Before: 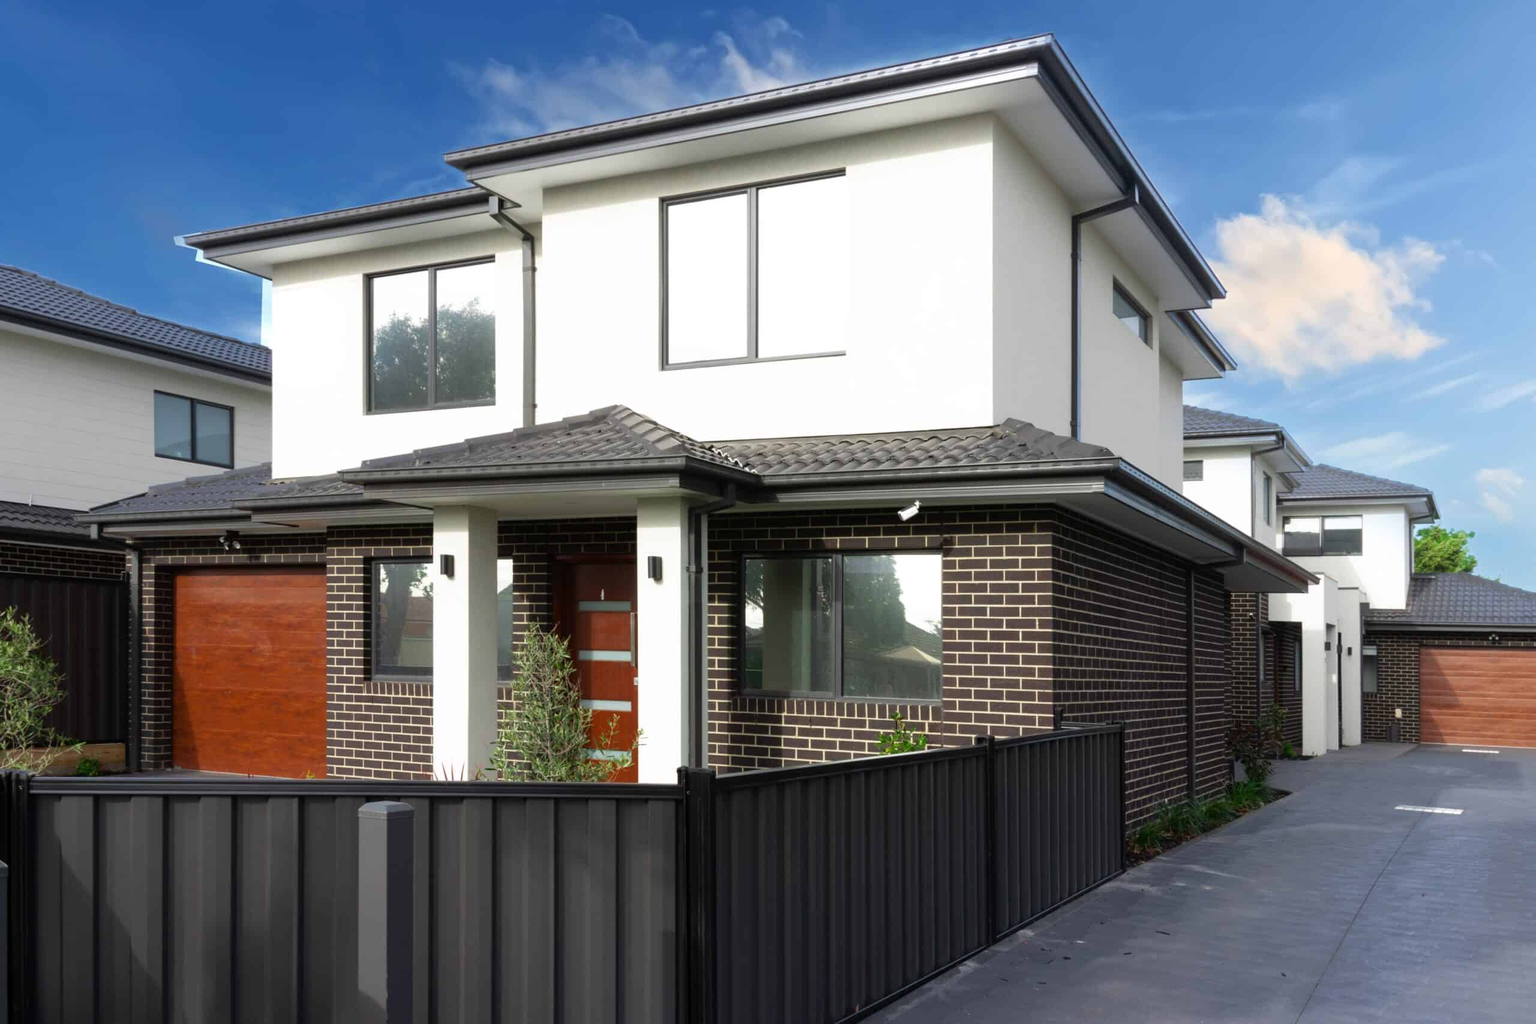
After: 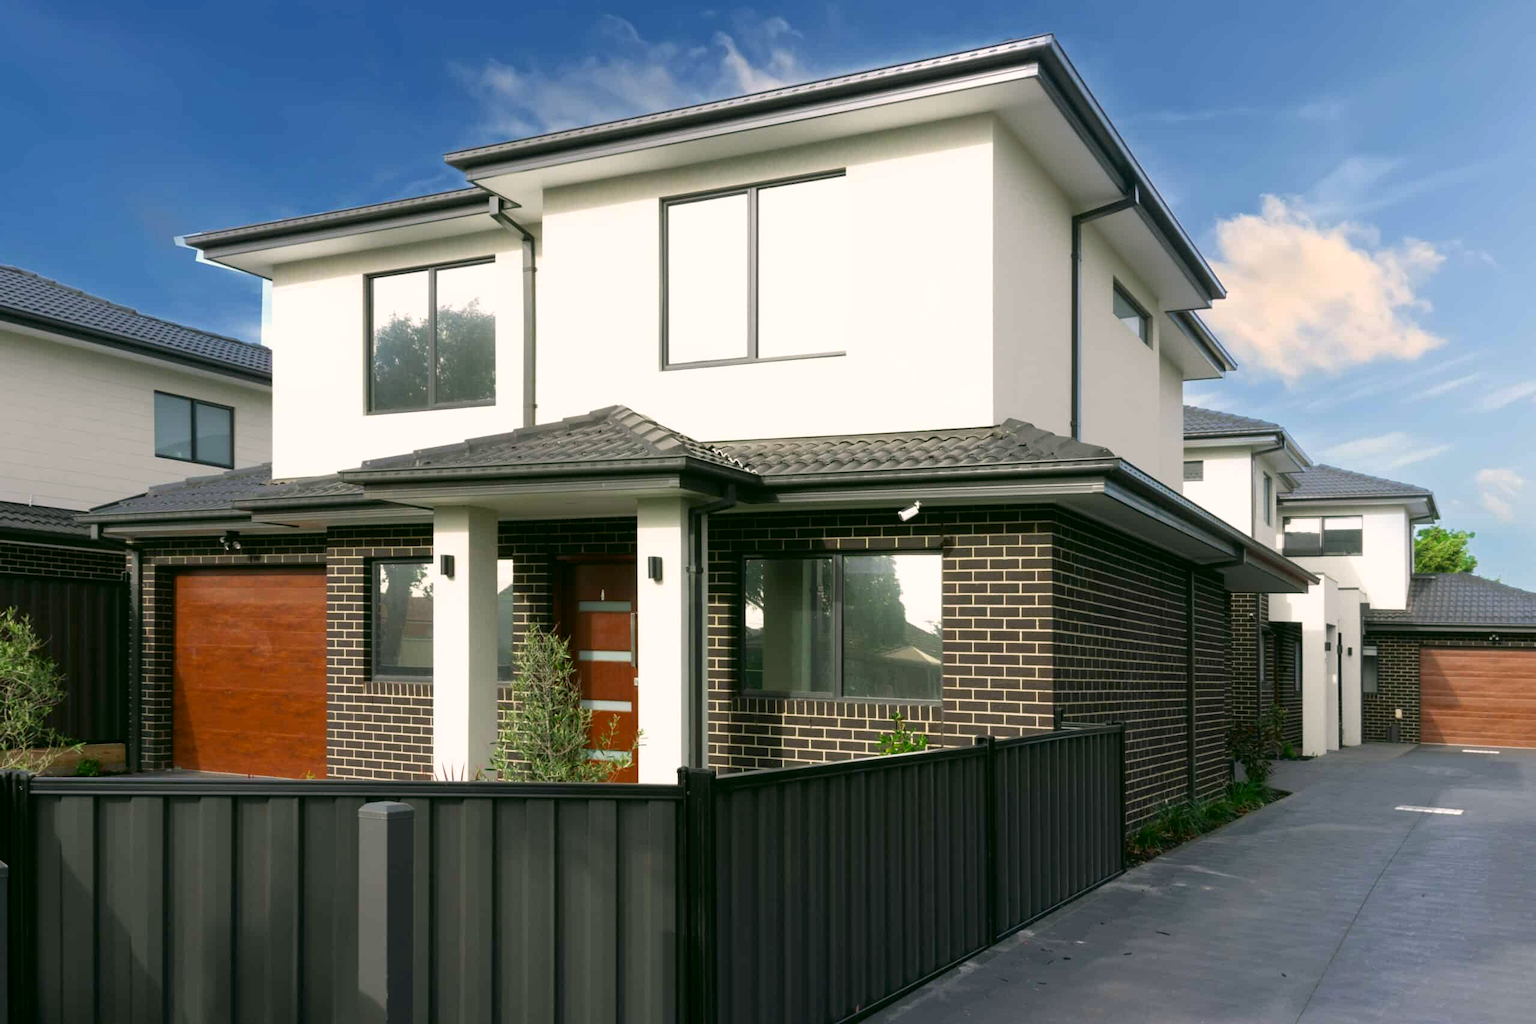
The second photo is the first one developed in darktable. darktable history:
color correction: highlights a* 4.22, highlights b* 4.98, shadows a* -7.17, shadows b* 4.79
